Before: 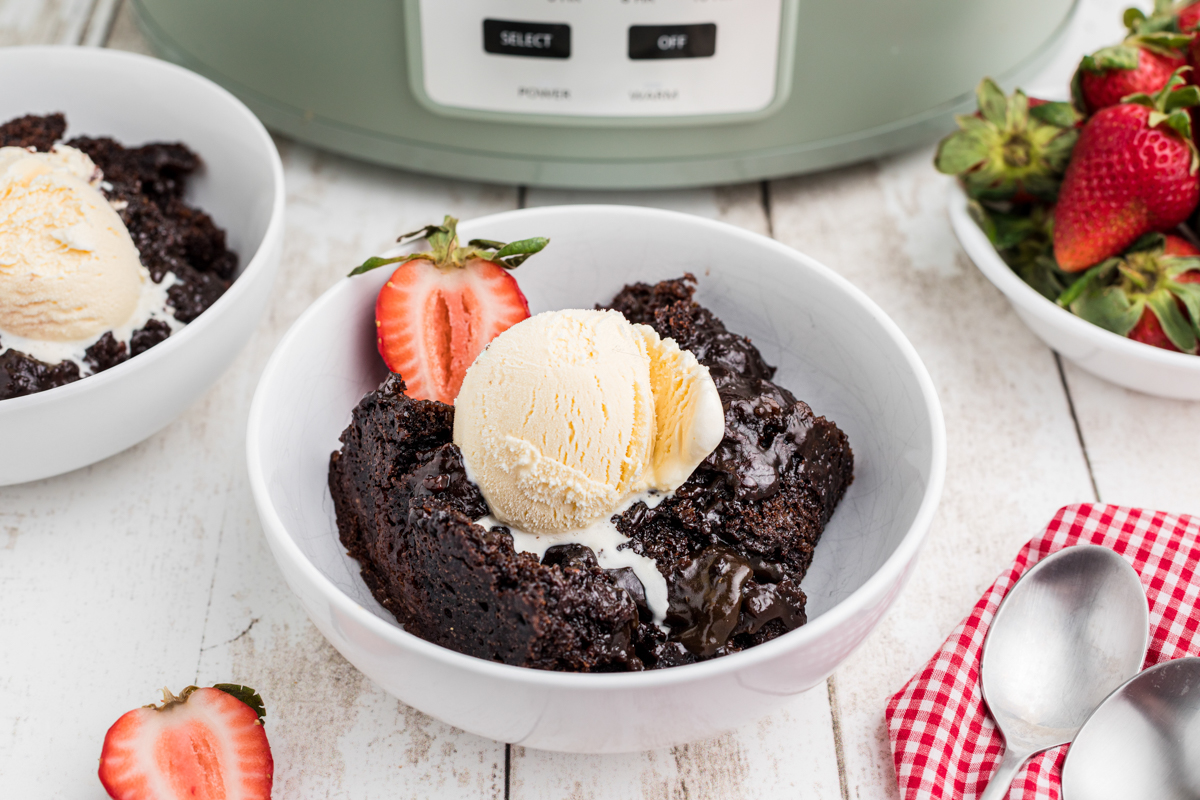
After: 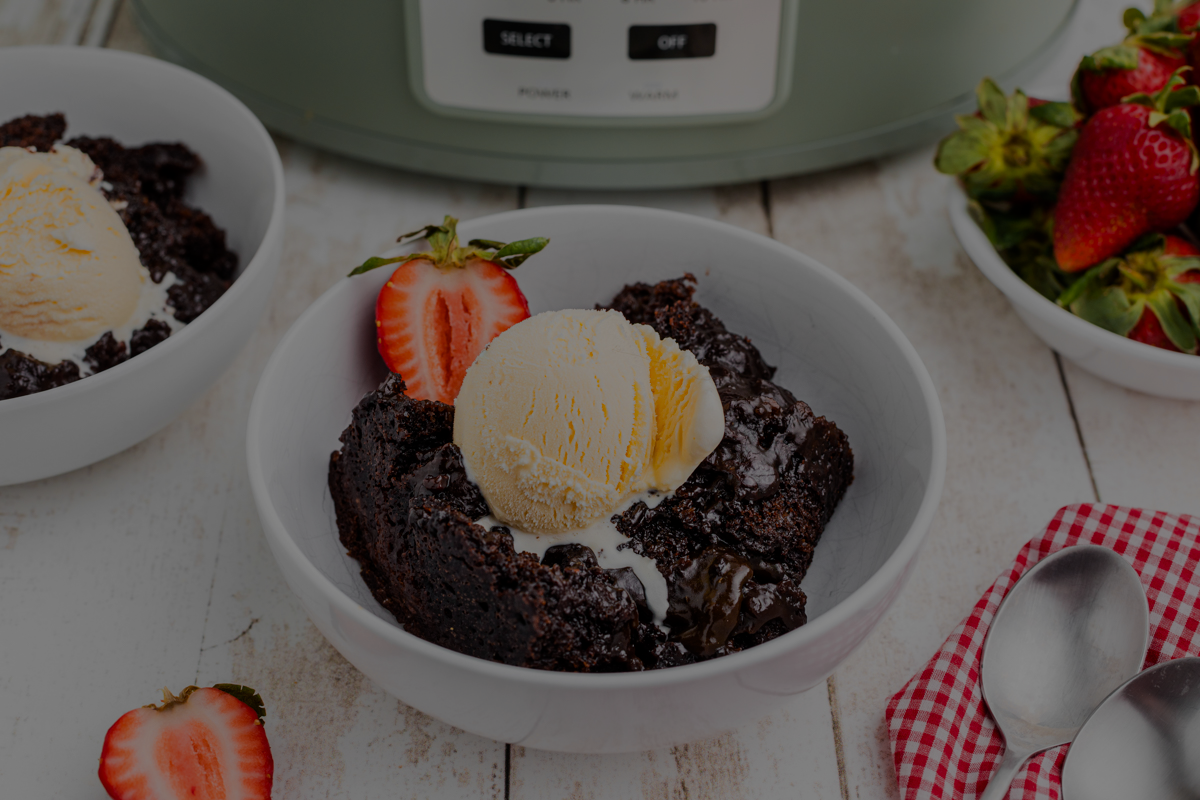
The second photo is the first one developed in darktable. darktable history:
color zones: curves: ch0 [(0, 0.511) (0.143, 0.531) (0.286, 0.56) (0.429, 0.5) (0.571, 0.5) (0.714, 0.5) (0.857, 0.5) (1, 0.5)]; ch1 [(0, 0.525) (0.143, 0.705) (0.286, 0.715) (0.429, 0.35) (0.571, 0.35) (0.714, 0.35) (0.857, 0.4) (1, 0.4)]; ch2 [(0, 0.572) (0.143, 0.512) (0.286, 0.473) (0.429, 0.45) (0.571, 0.5) (0.714, 0.5) (0.857, 0.518) (1, 0.518)]
exposure: exposure -2.007 EV, compensate highlight preservation false
